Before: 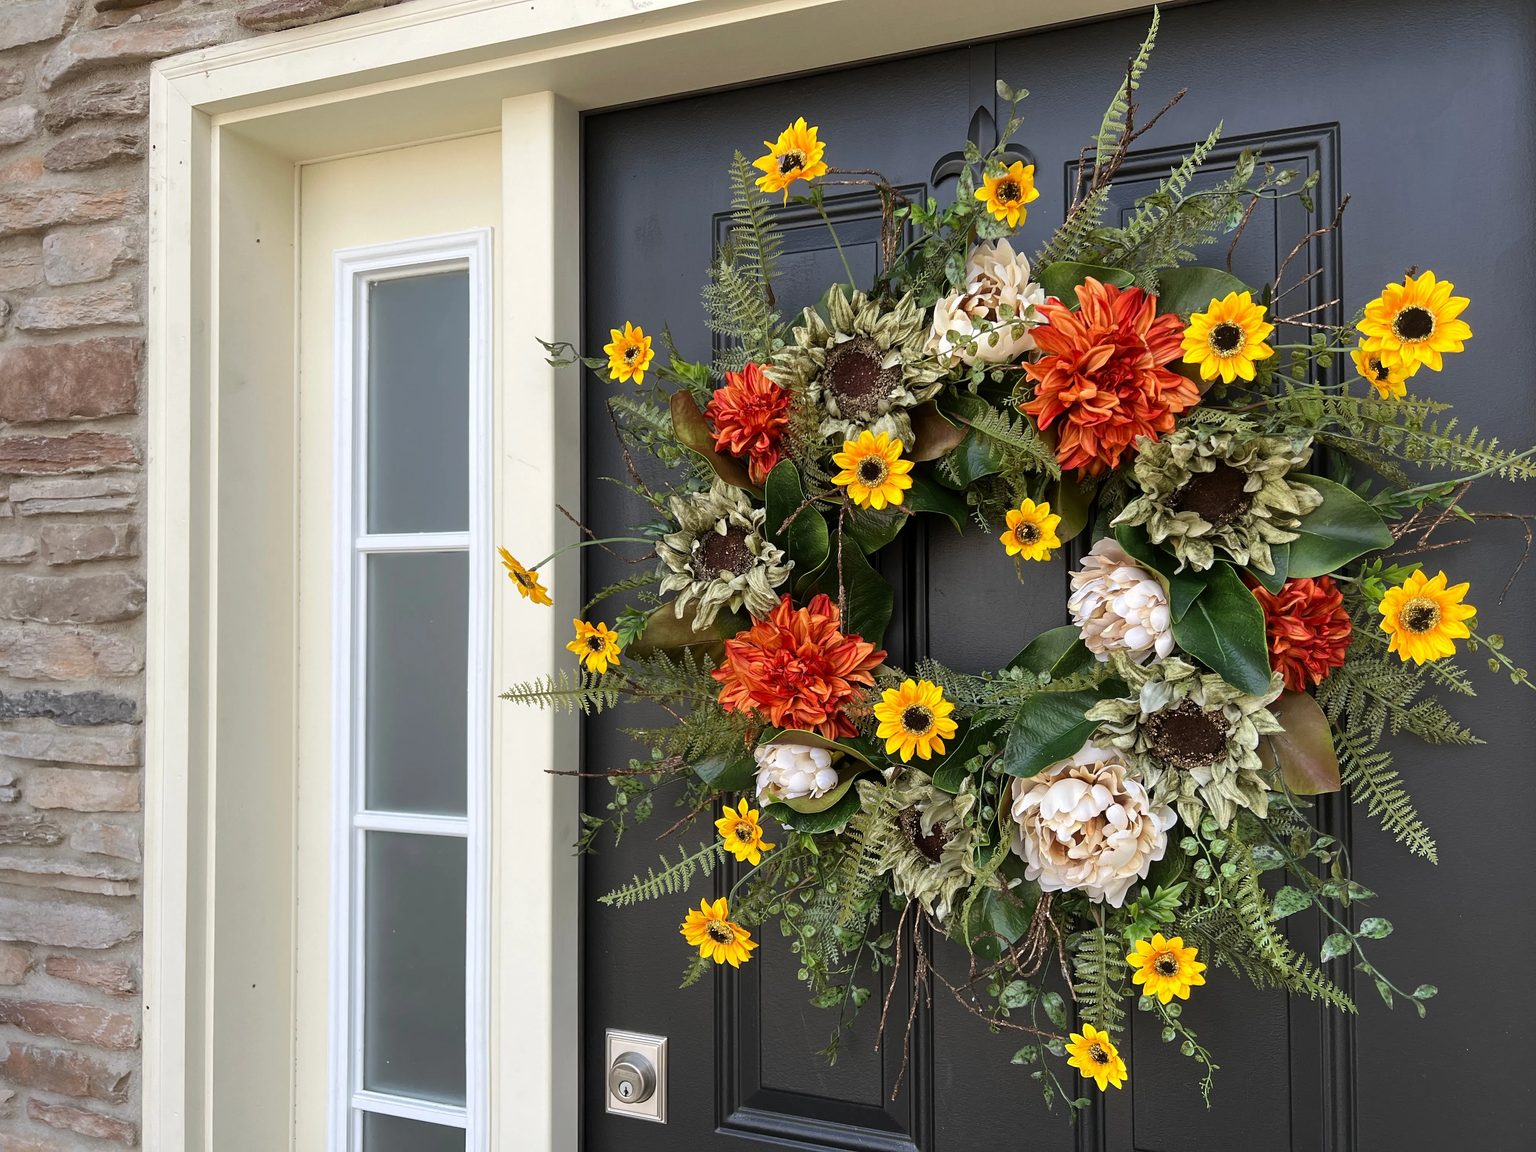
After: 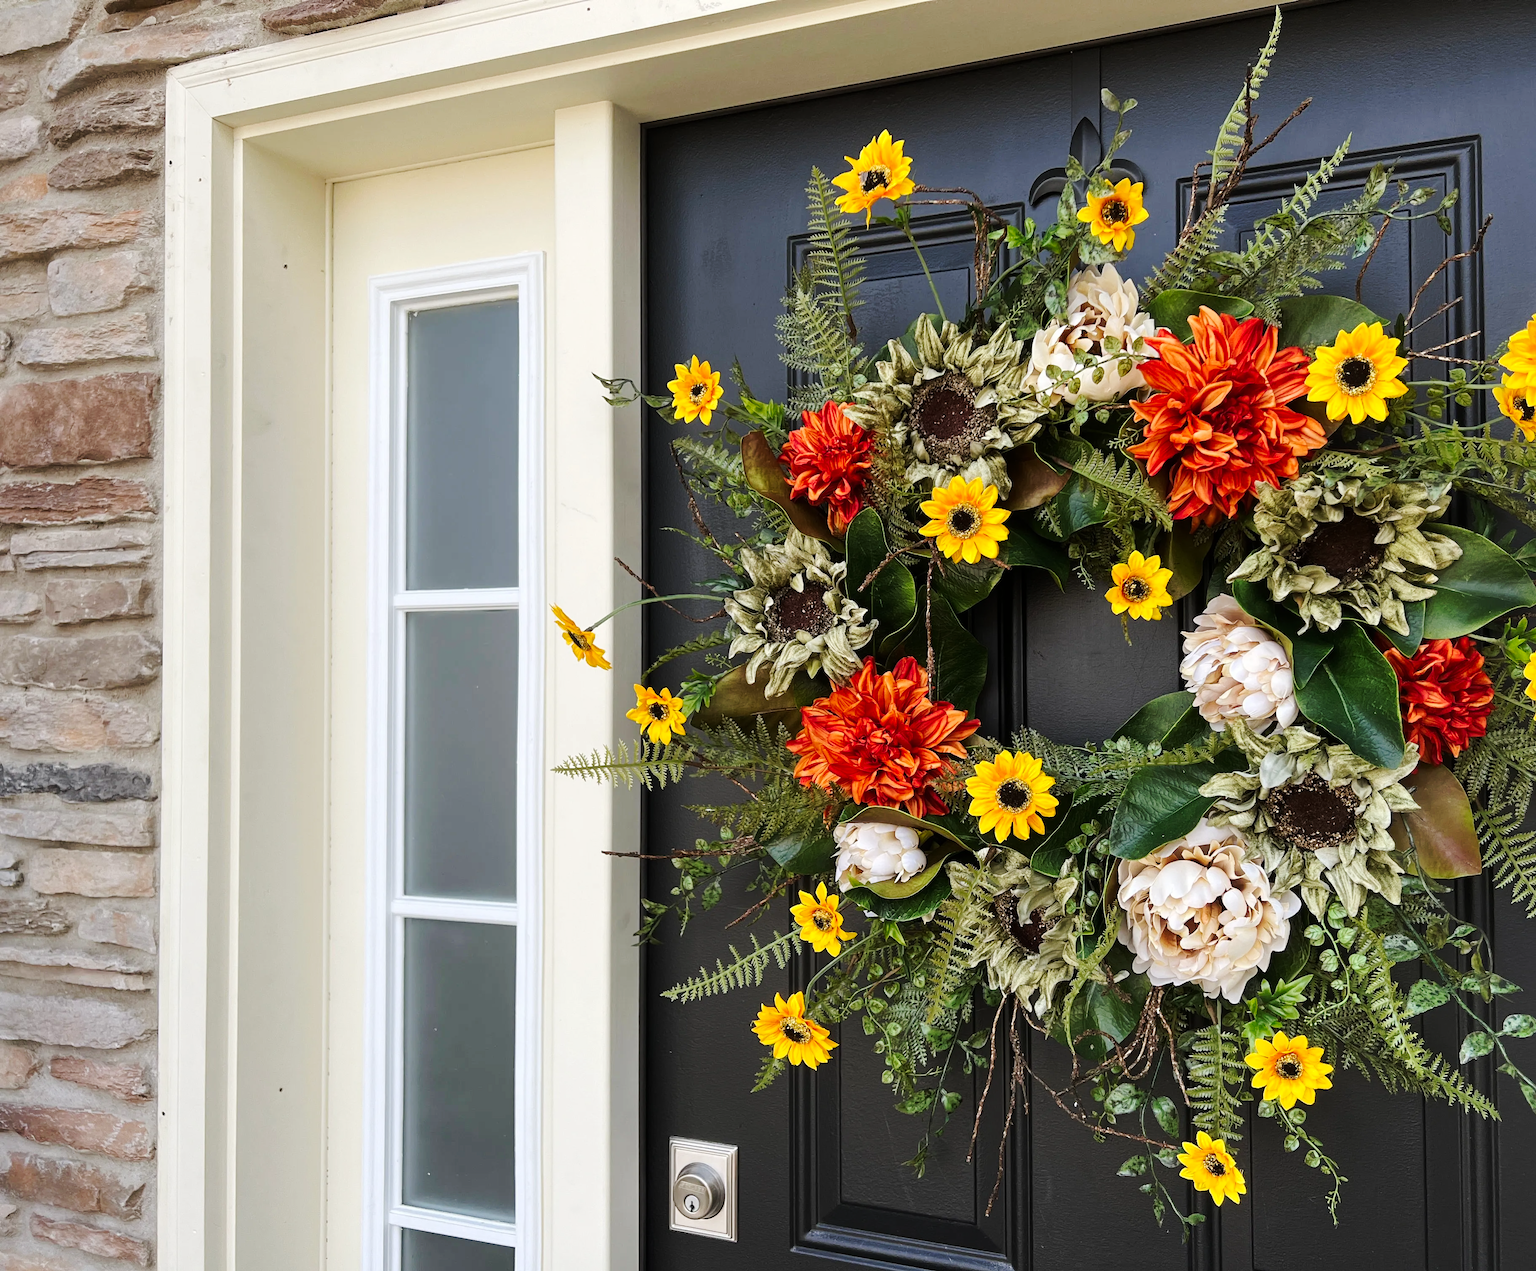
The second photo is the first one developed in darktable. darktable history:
crop: right 9.477%, bottom 0.046%
tone curve: curves: ch0 [(0, 0) (0.126, 0.086) (0.338, 0.307) (0.494, 0.531) (0.703, 0.762) (1, 1)]; ch1 [(0, 0) (0.346, 0.324) (0.45, 0.426) (0.5, 0.5) (0.522, 0.517) (0.55, 0.578) (1, 1)]; ch2 [(0, 0) (0.44, 0.424) (0.501, 0.499) (0.554, 0.554) (0.622, 0.667) (0.707, 0.746) (1, 1)], preserve colors none
